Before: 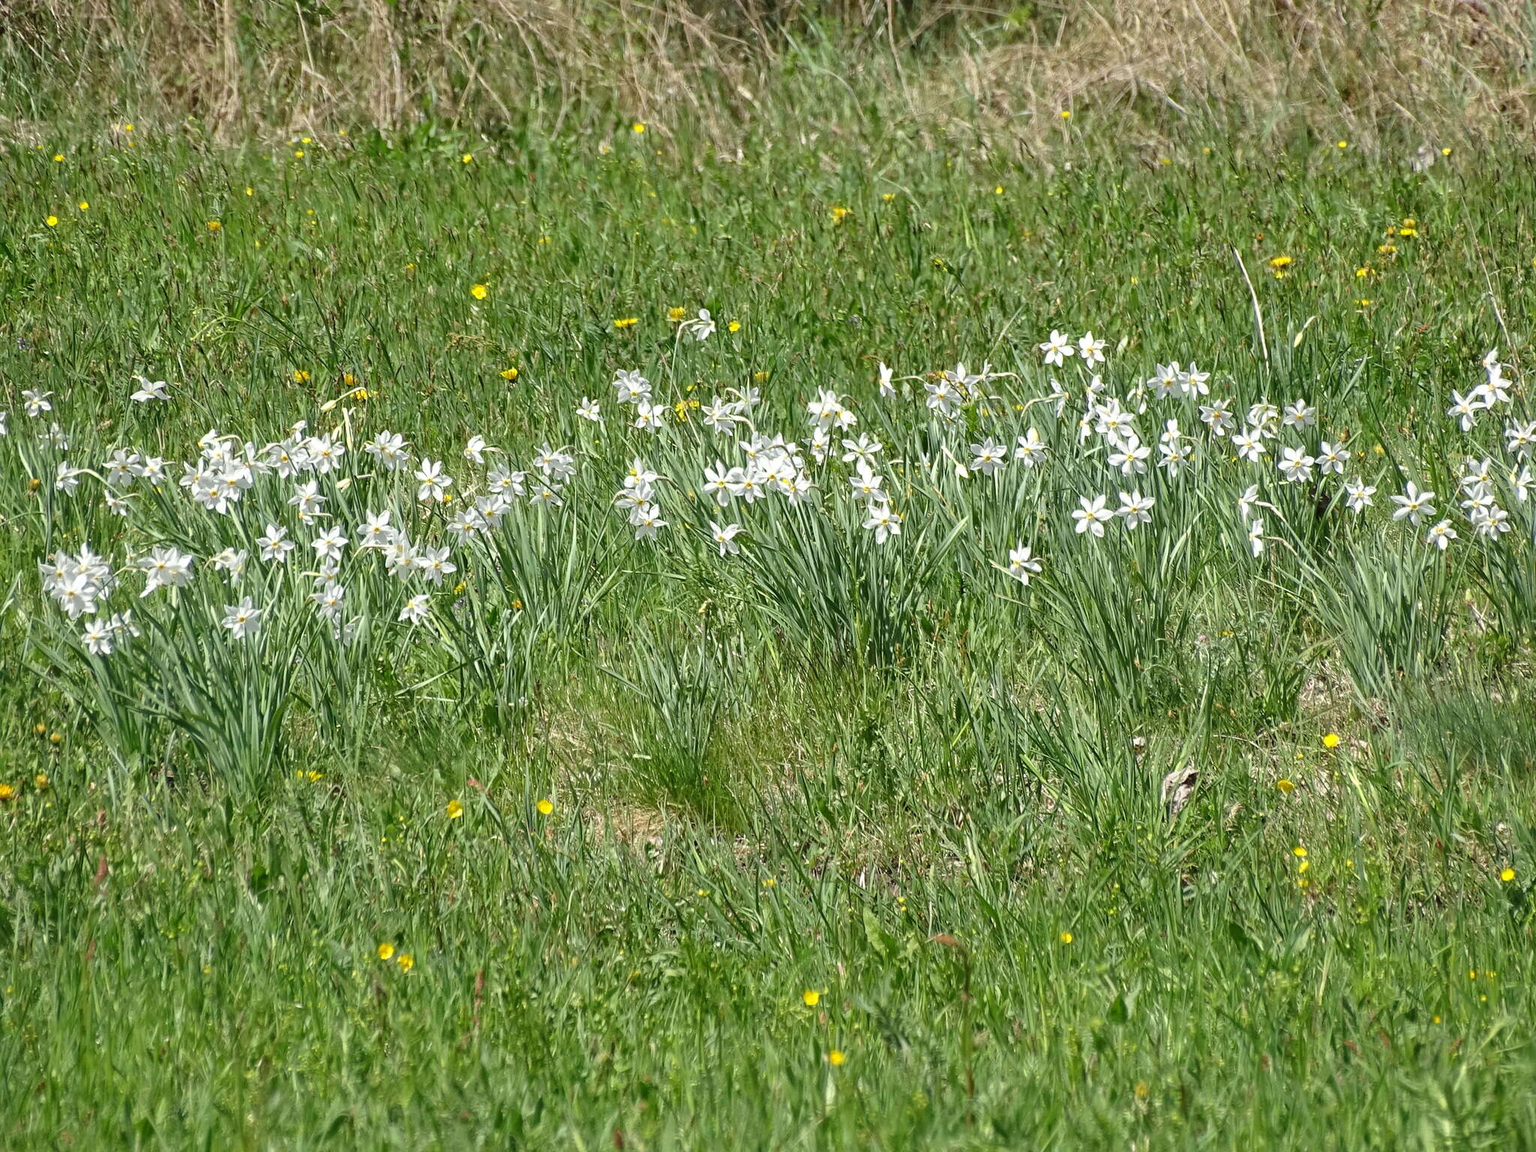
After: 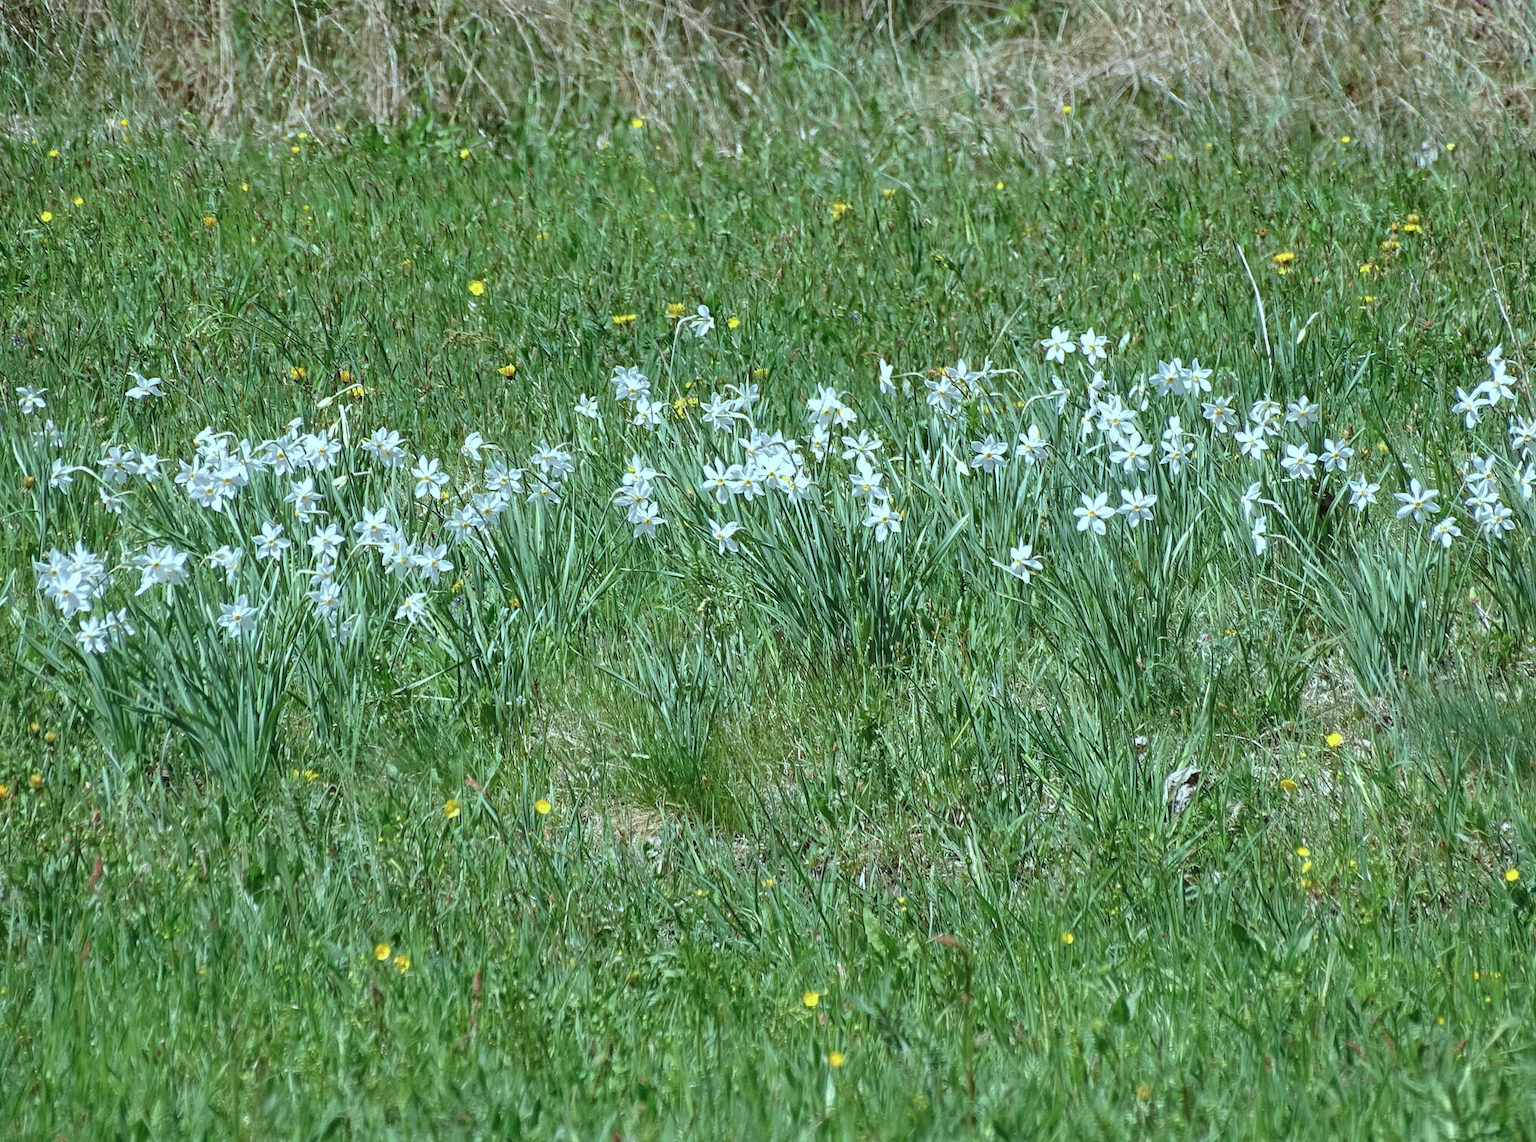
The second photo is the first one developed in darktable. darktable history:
crop: left 0.42%, top 0.574%, right 0.222%, bottom 0.866%
color correction: highlights a* -10.56, highlights b* -19.18
